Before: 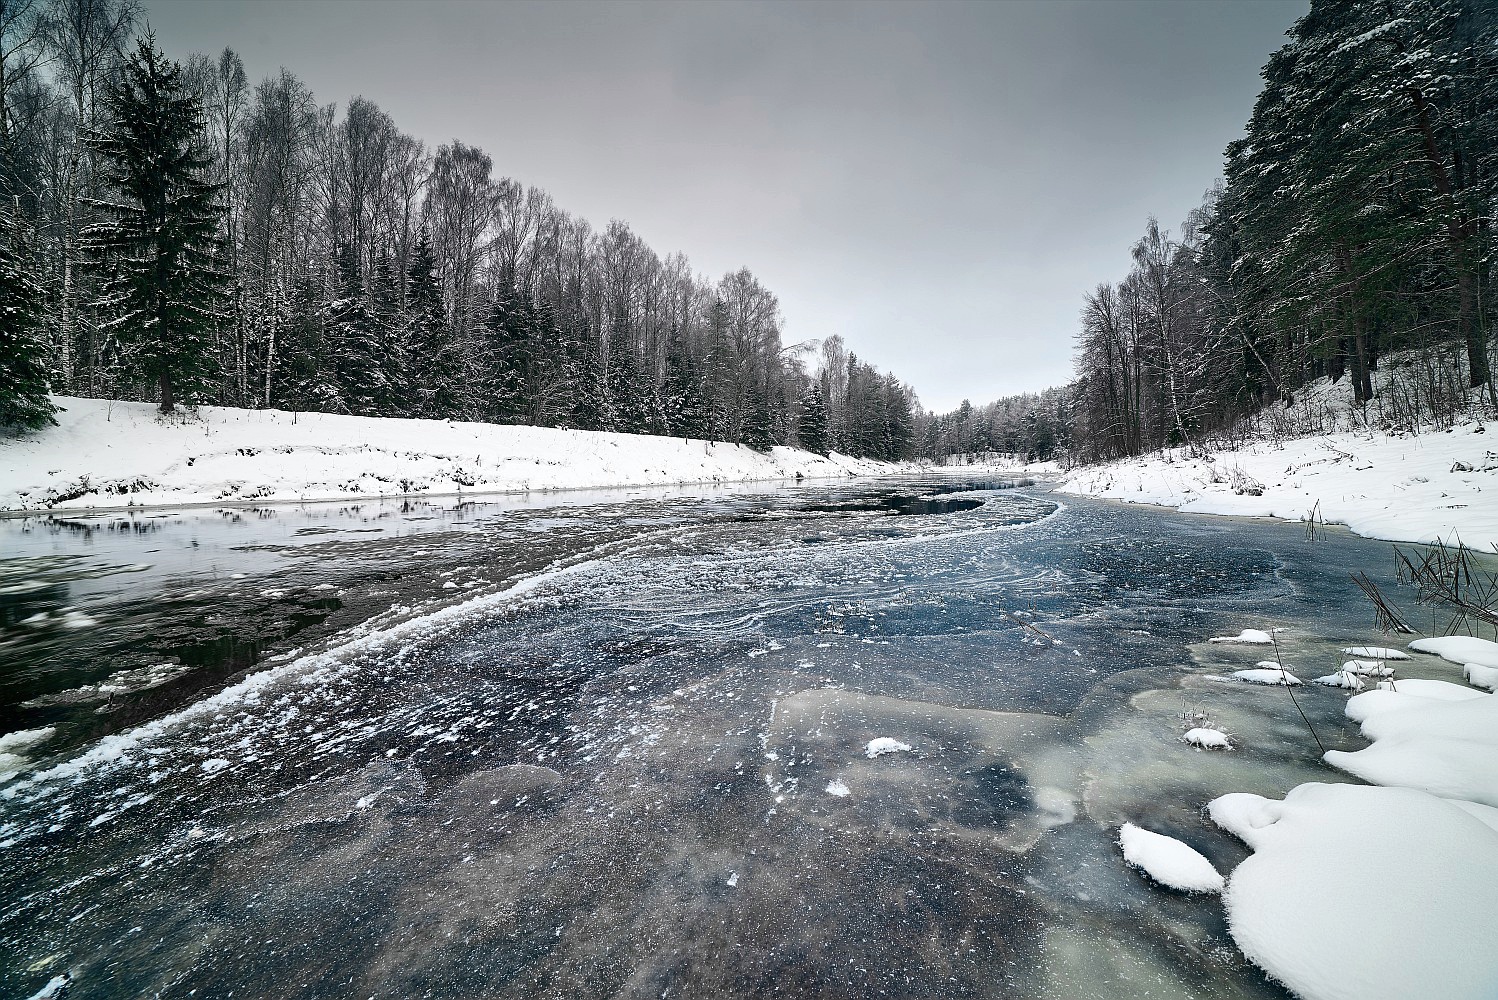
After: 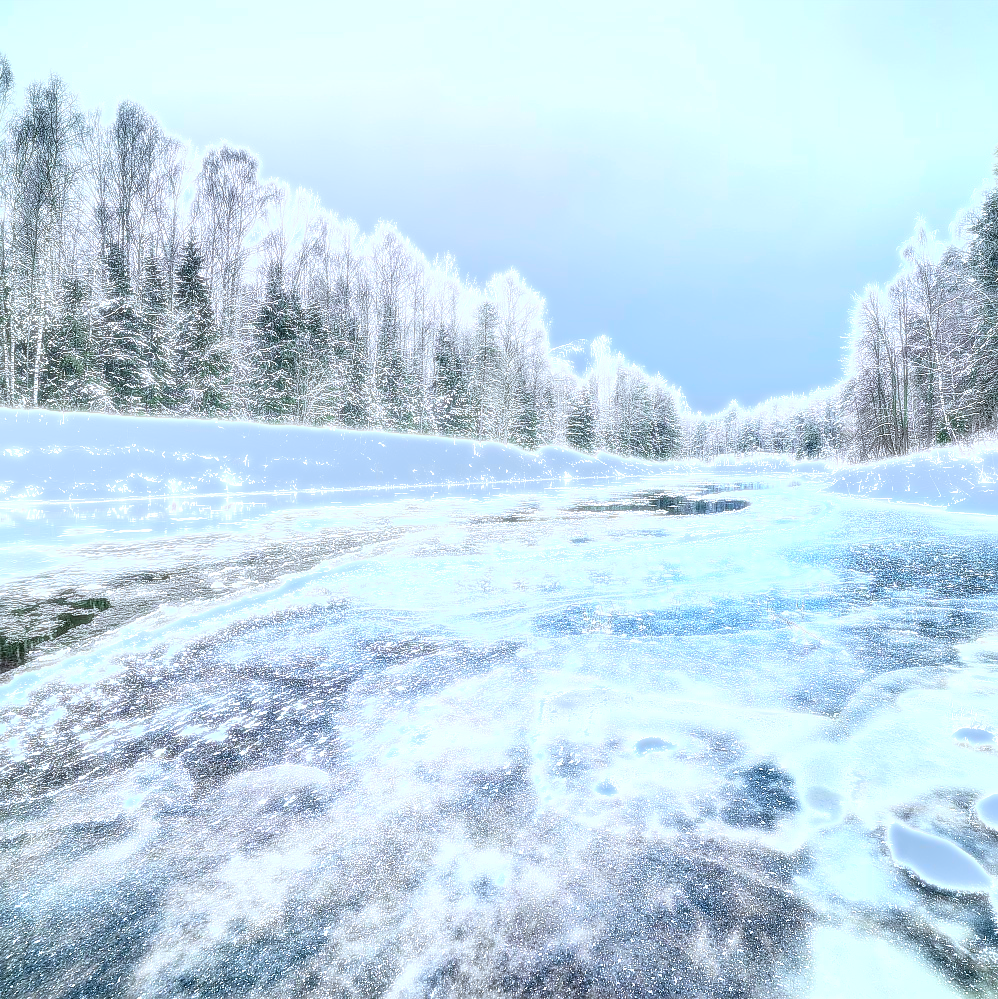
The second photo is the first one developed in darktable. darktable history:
local contrast: highlights 12%, shadows 38%, detail 183%, midtone range 0.471
crop and rotate: left 15.546%, right 17.787%
exposure: exposure 1.5 EV, compensate highlight preservation false
contrast brightness saturation: contrast 0.04, saturation 0.16
sharpen: on, module defaults
white balance: red 0.924, blue 1.095
bloom: size 0%, threshold 54.82%, strength 8.31%
